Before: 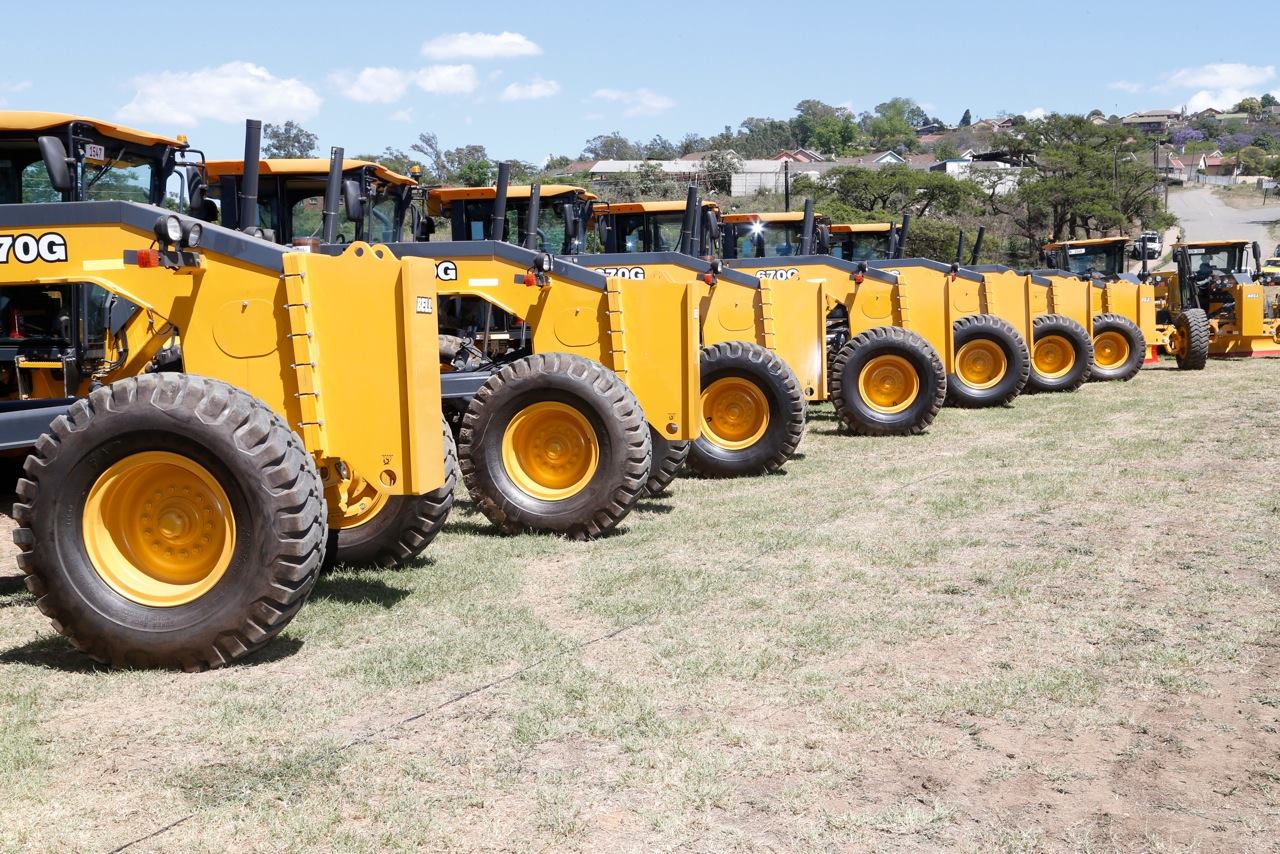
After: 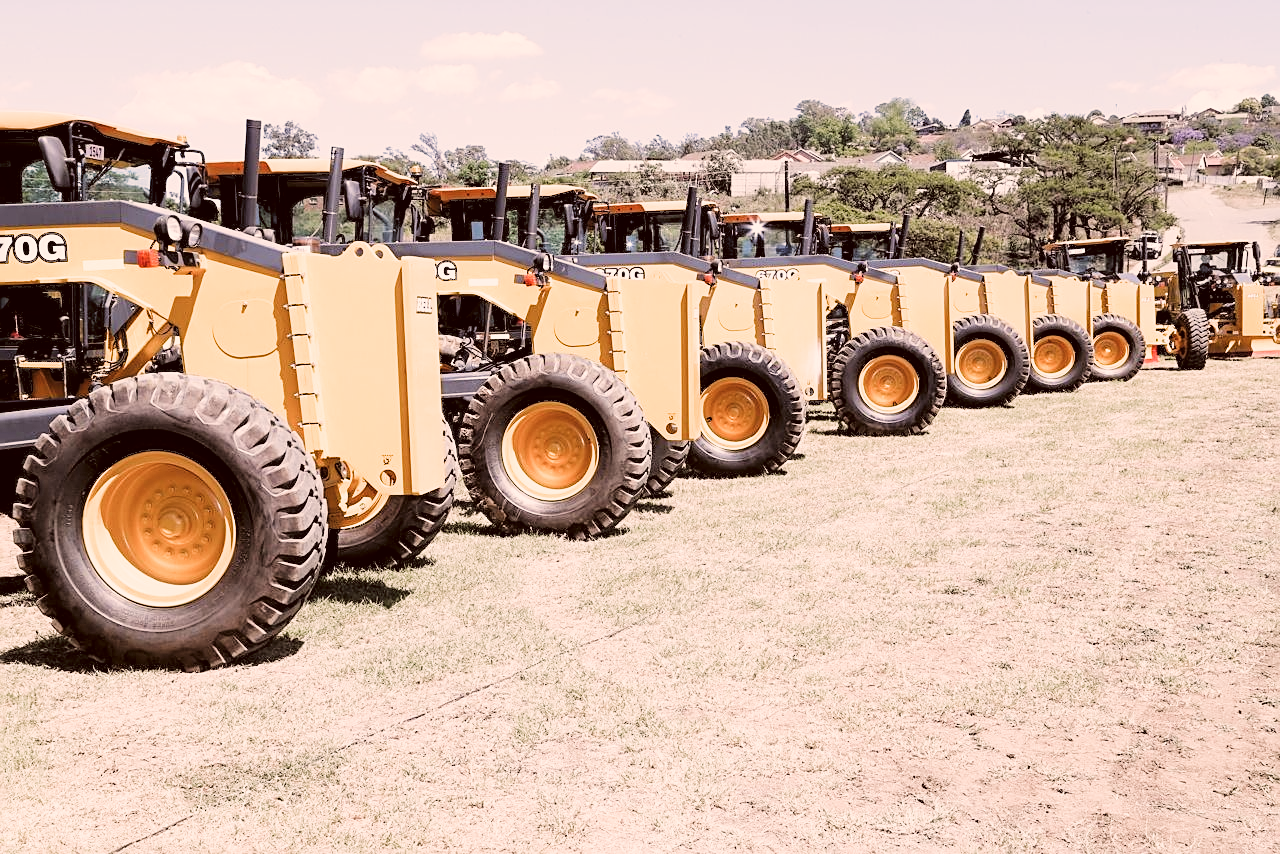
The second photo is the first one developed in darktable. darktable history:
exposure: black level correction 0, exposure 0.896 EV, compensate exposure bias true, compensate highlight preservation false
filmic rgb: black relative exposure -5.14 EV, white relative exposure 3.96 EV, hardness 2.9, contrast 1.203, add noise in highlights 0.001, preserve chrominance luminance Y, color science v3 (2019), use custom middle-gray values true, contrast in highlights soft
sharpen: on, module defaults
color correction: highlights a* 10.23, highlights b* 9.78, shadows a* 8.48, shadows b* 8.37, saturation 0.808
